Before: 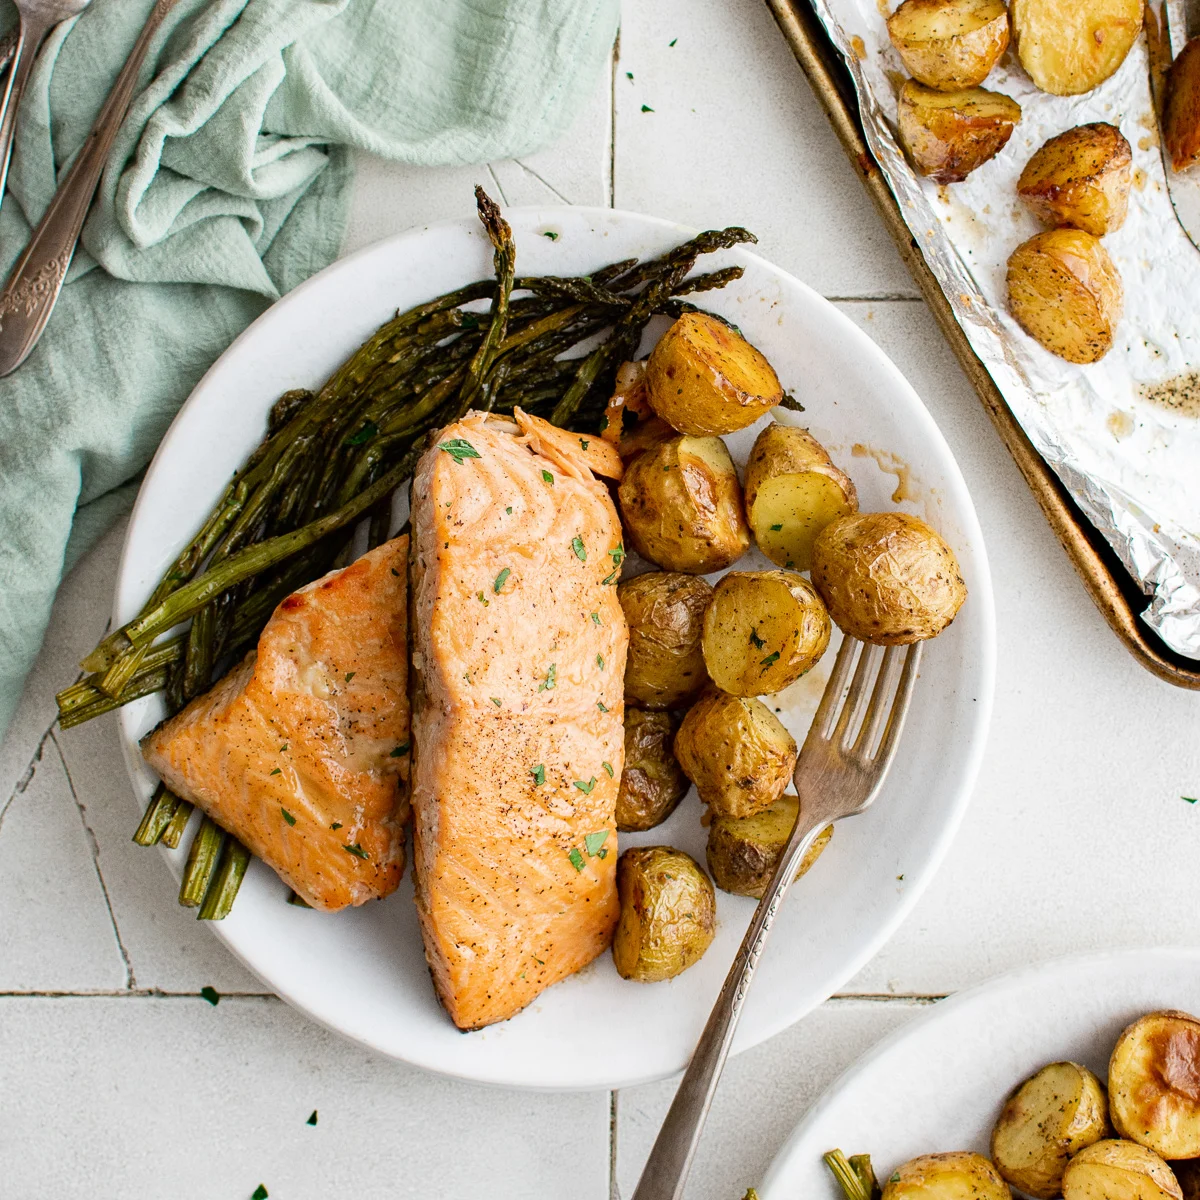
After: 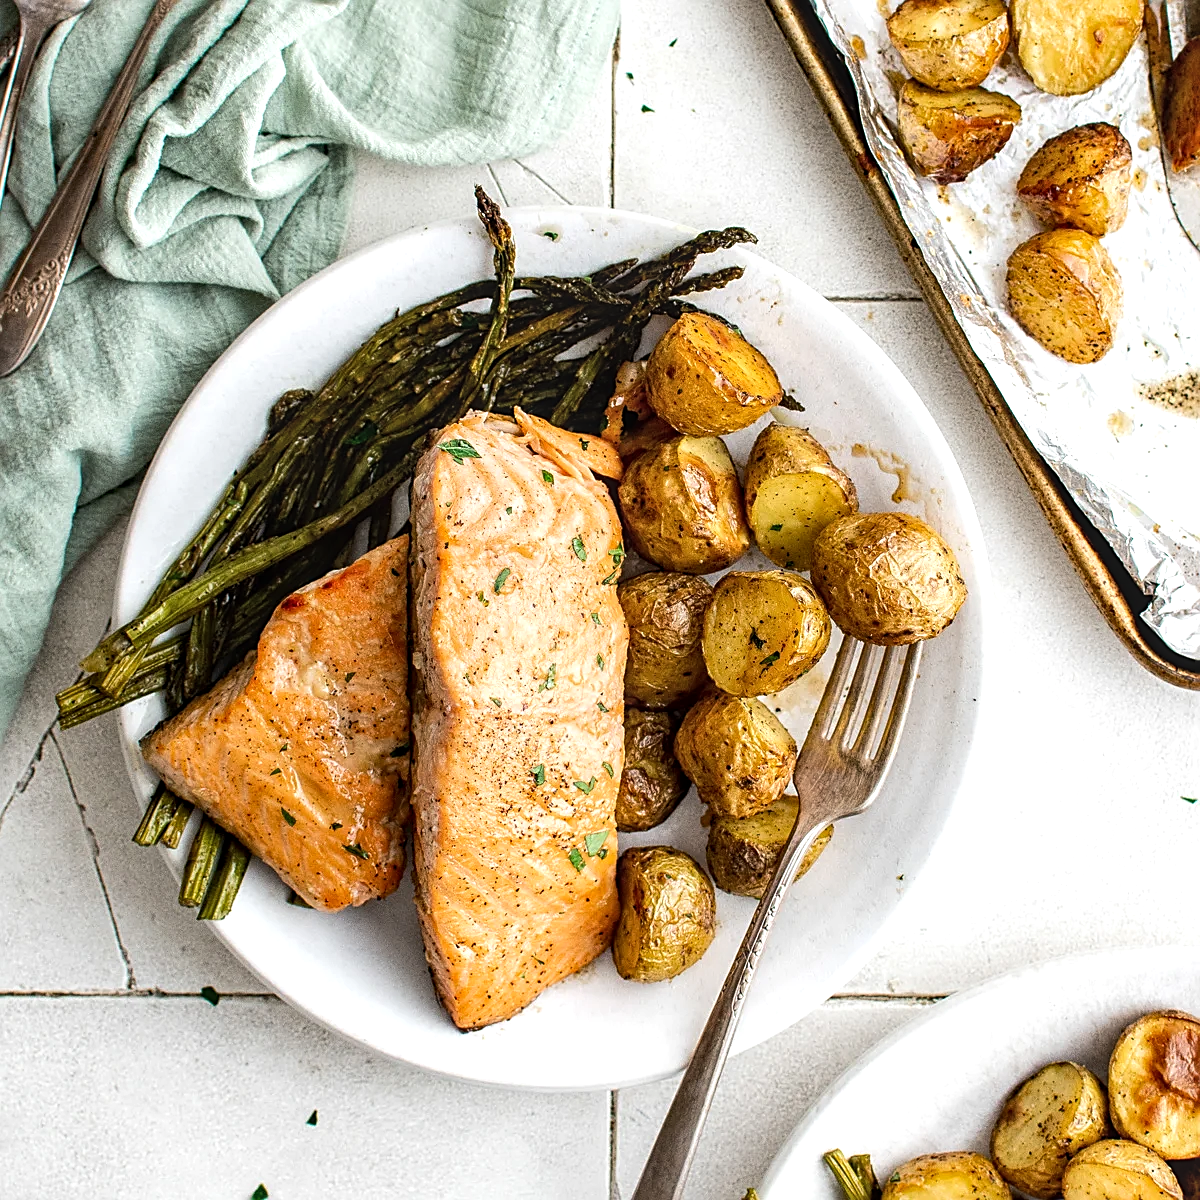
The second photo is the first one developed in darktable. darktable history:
local contrast: on, module defaults
tone equalizer: -8 EV -0.45 EV, -7 EV -0.37 EV, -6 EV -0.33 EV, -5 EV -0.24 EV, -3 EV 0.195 EV, -2 EV 0.307 EV, -1 EV 0.369 EV, +0 EV 0.446 EV, edges refinement/feathering 500, mask exposure compensation -1.57 EV, preserve details no
sharpen: on, module defaults
